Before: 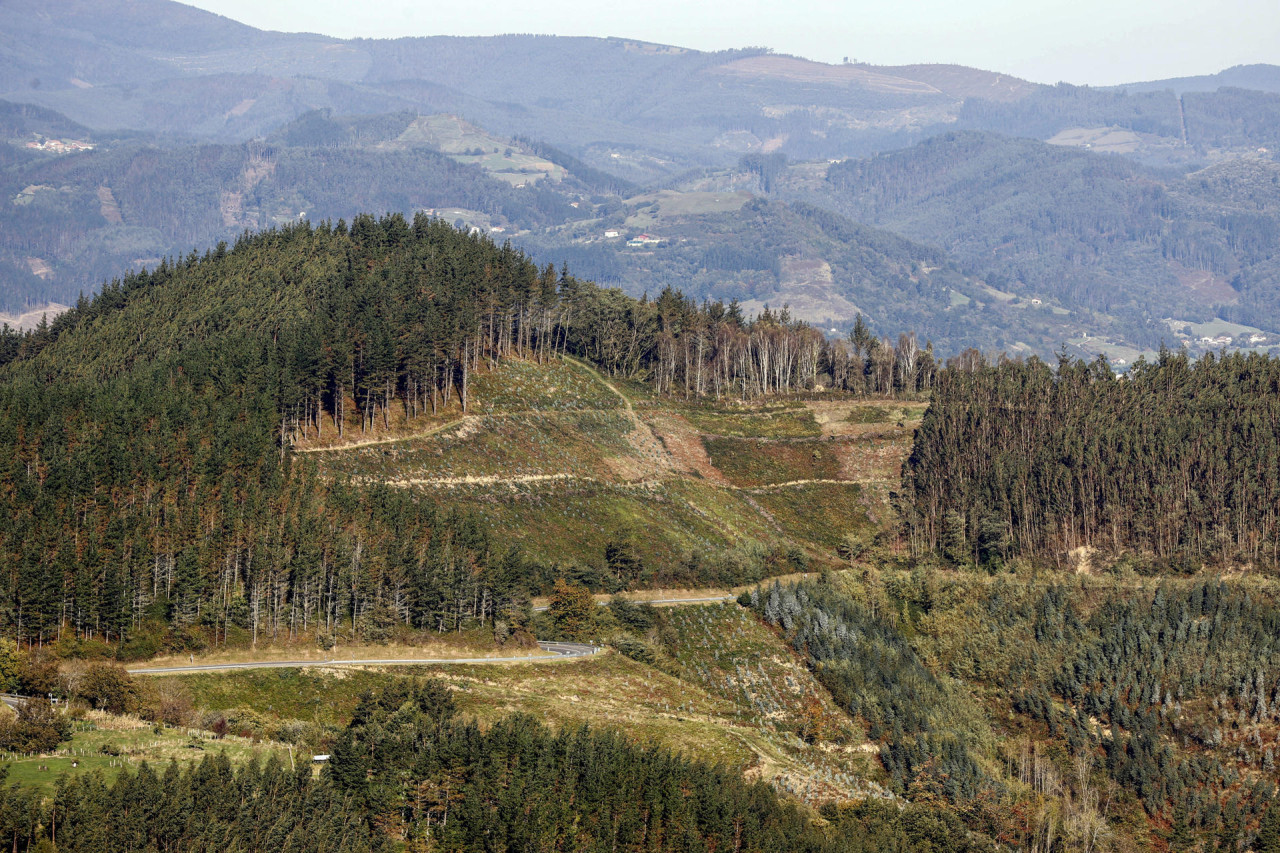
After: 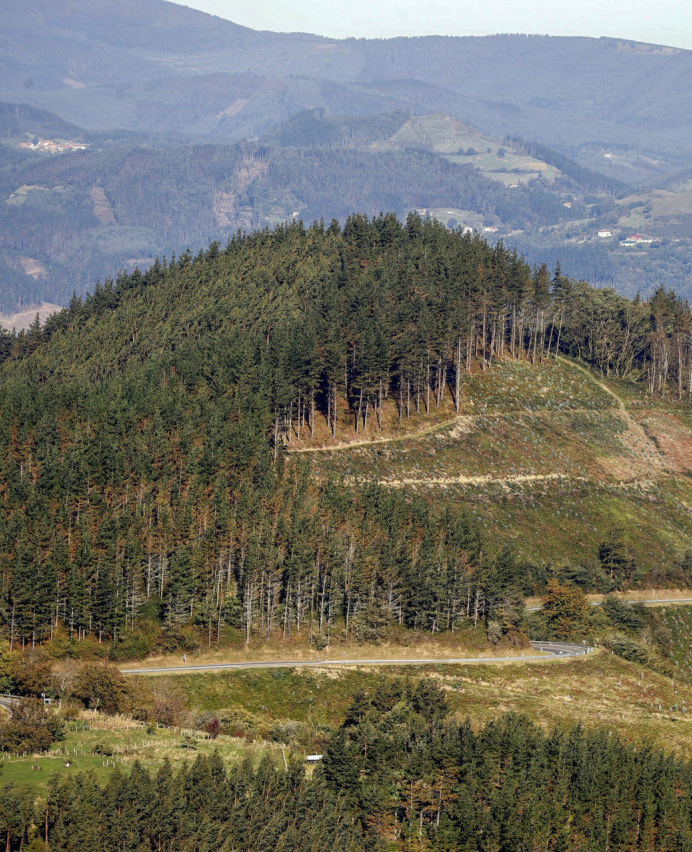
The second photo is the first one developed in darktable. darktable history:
shadows and highlights: on, module defaults
crop: left 0.597%, right 45.279%, bottom 0.079%
